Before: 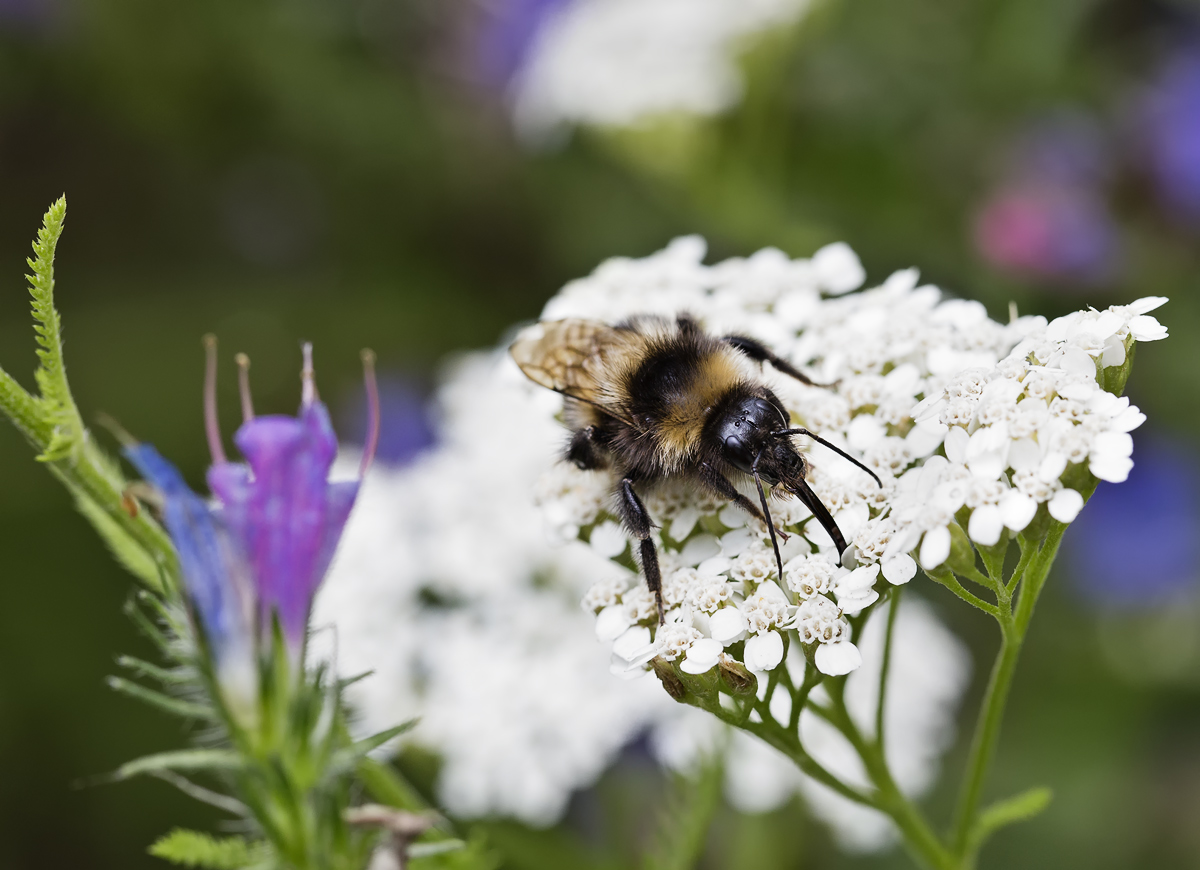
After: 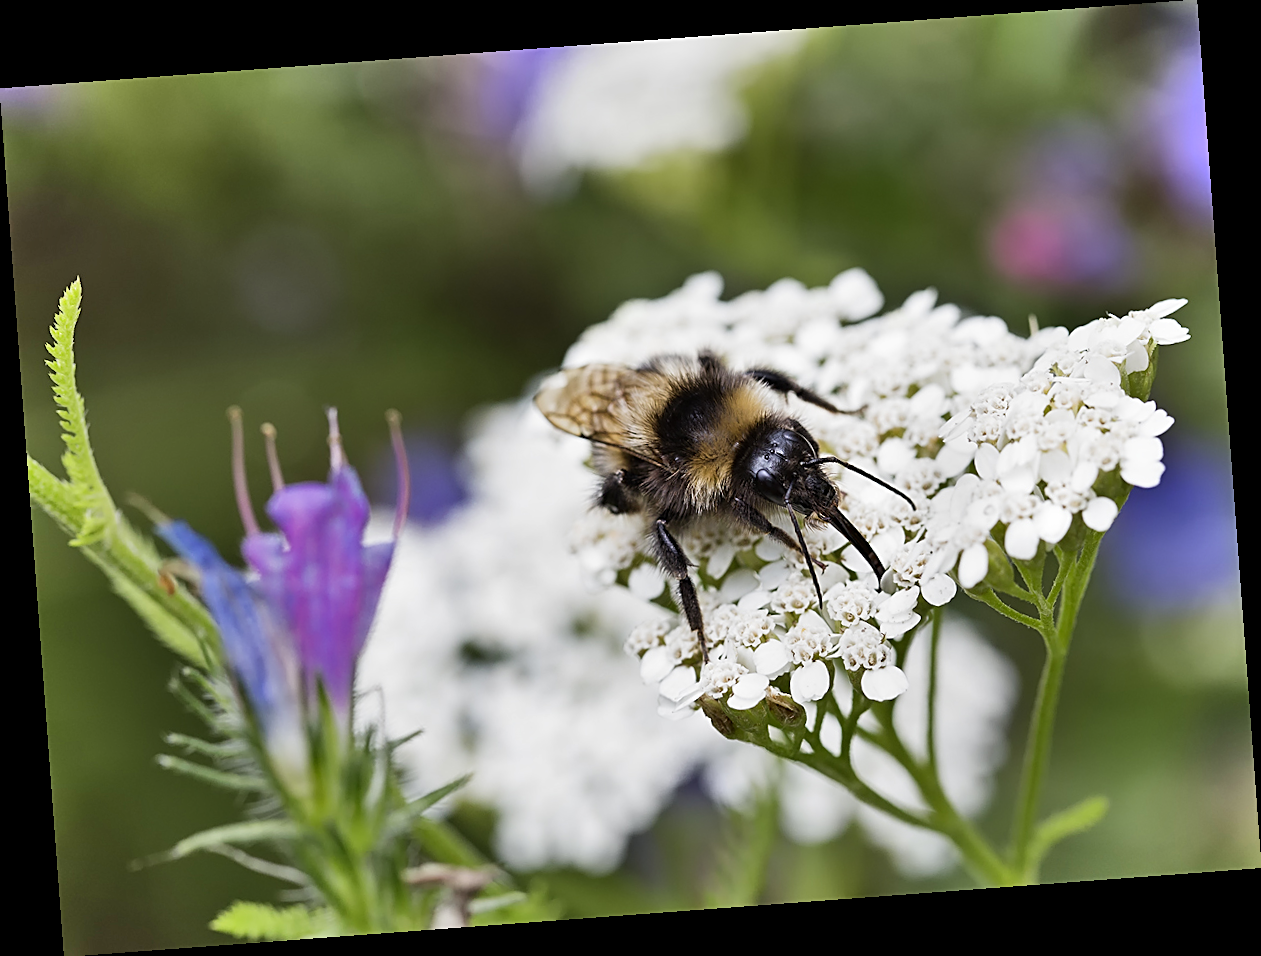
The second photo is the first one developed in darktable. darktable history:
rotate and perspective: rotation -4.25°, automatic cropping off
sharpen: on, module defaults
shadows and highlights: shadows 60, soften with gaussian
